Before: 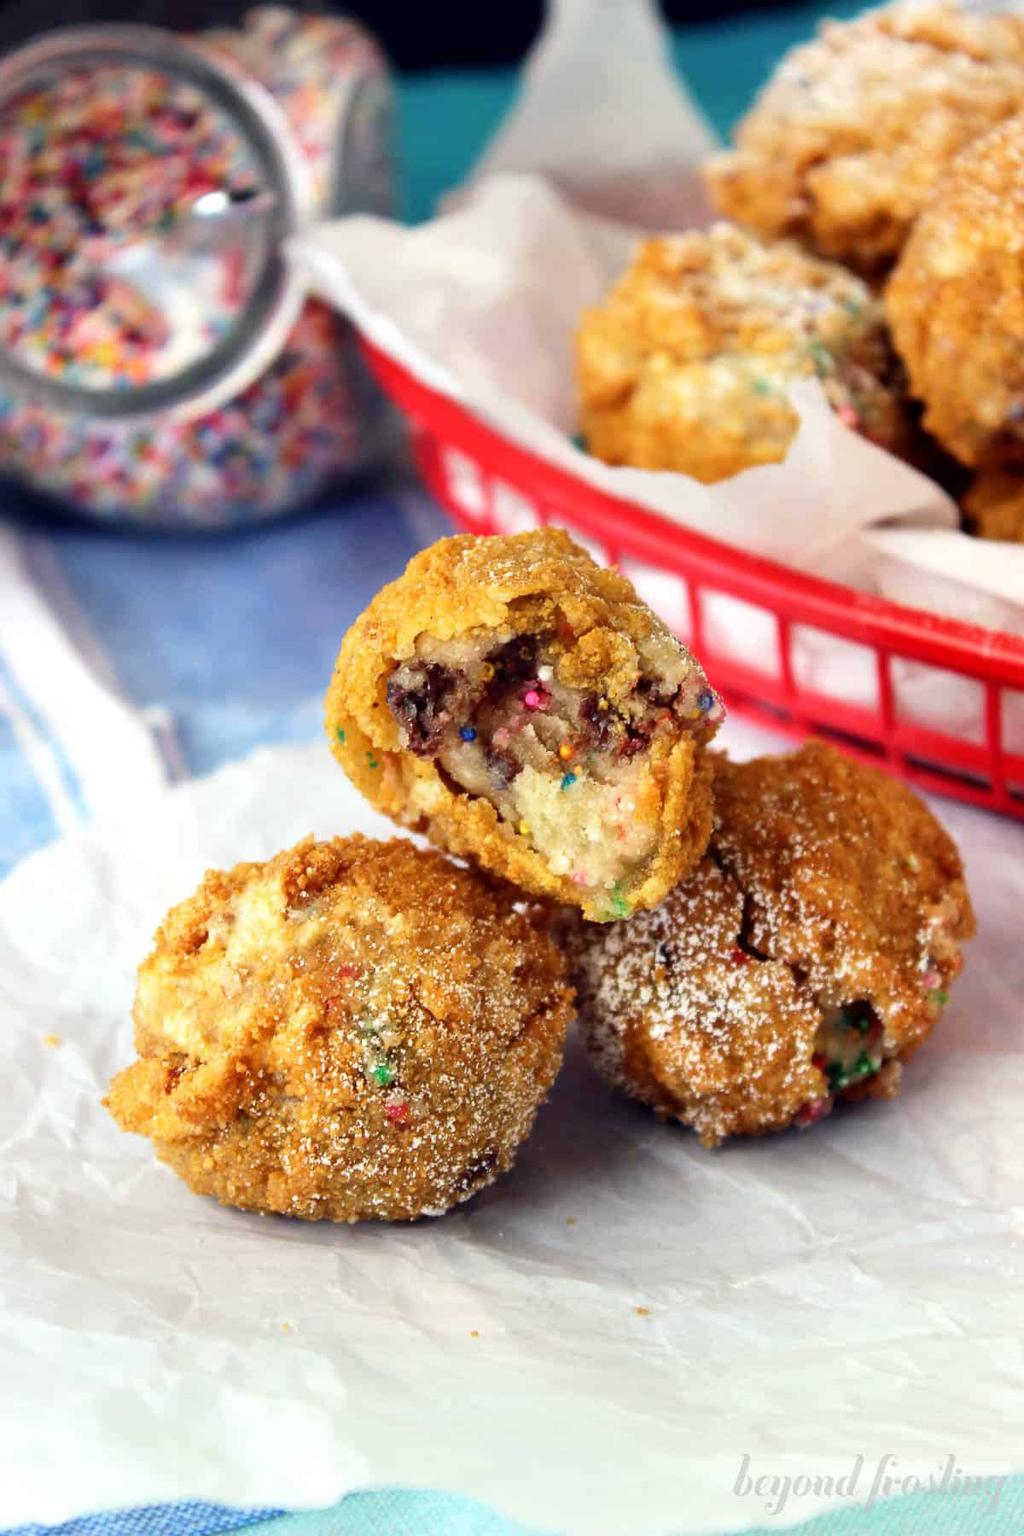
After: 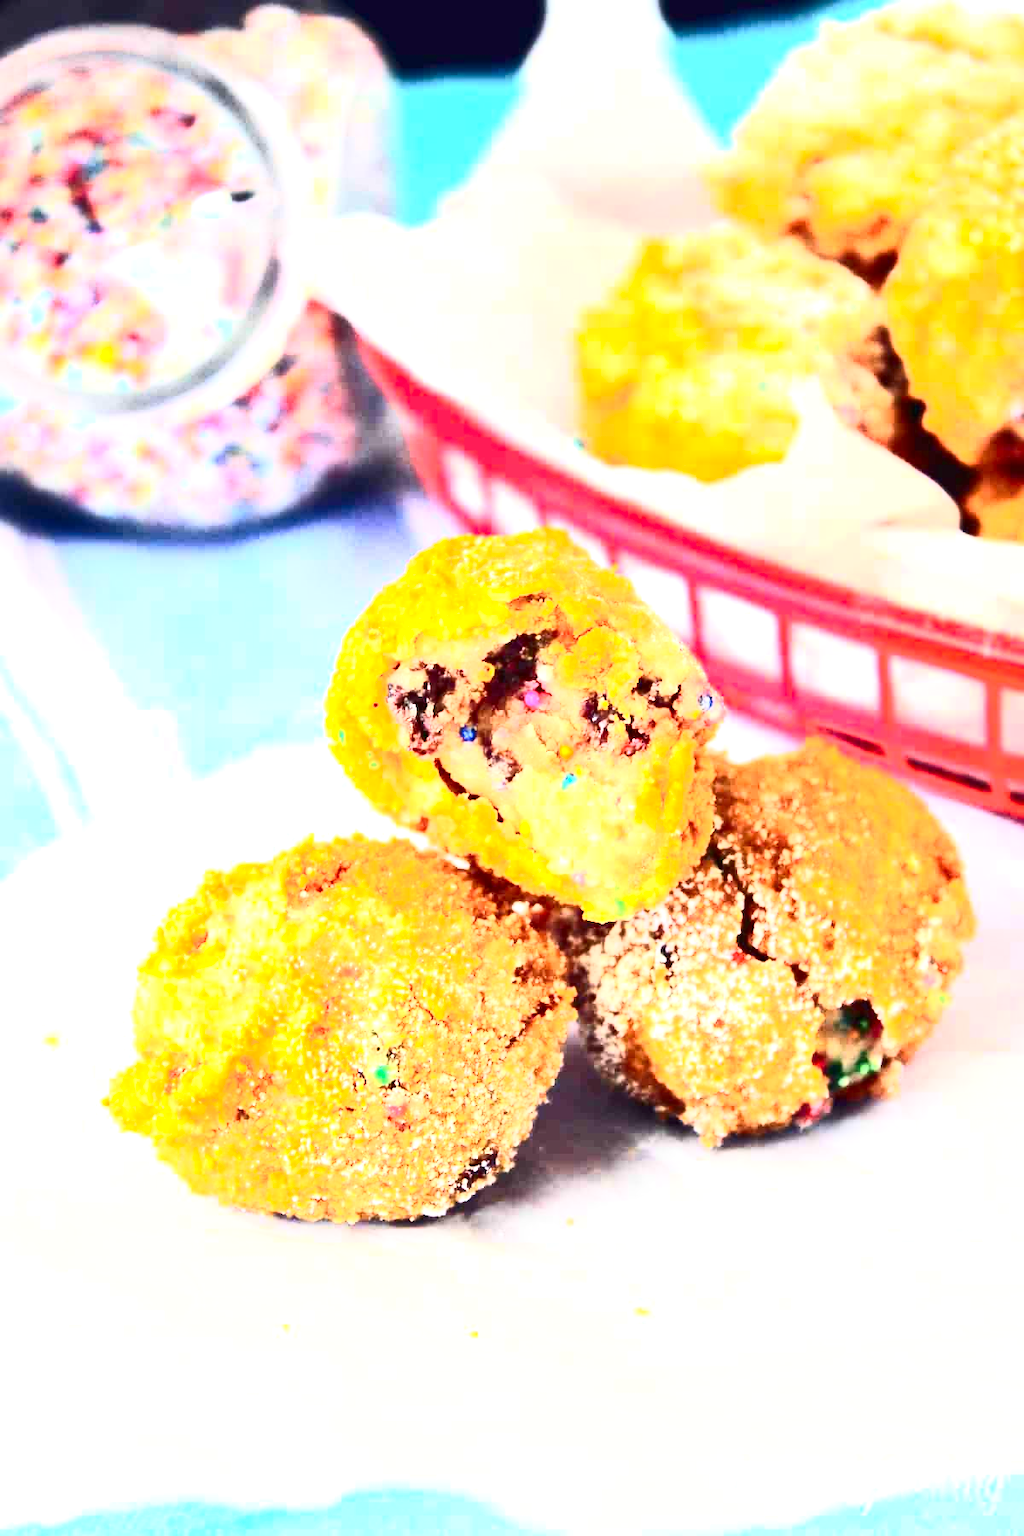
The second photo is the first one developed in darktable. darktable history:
exposure: black level correction 0, exposure 1.741 EV, compensate exposure bias true, compensate highlight preservation false
contrast brightness saturation: contrast 0.62, brightness 0.34, saturation 0.14
